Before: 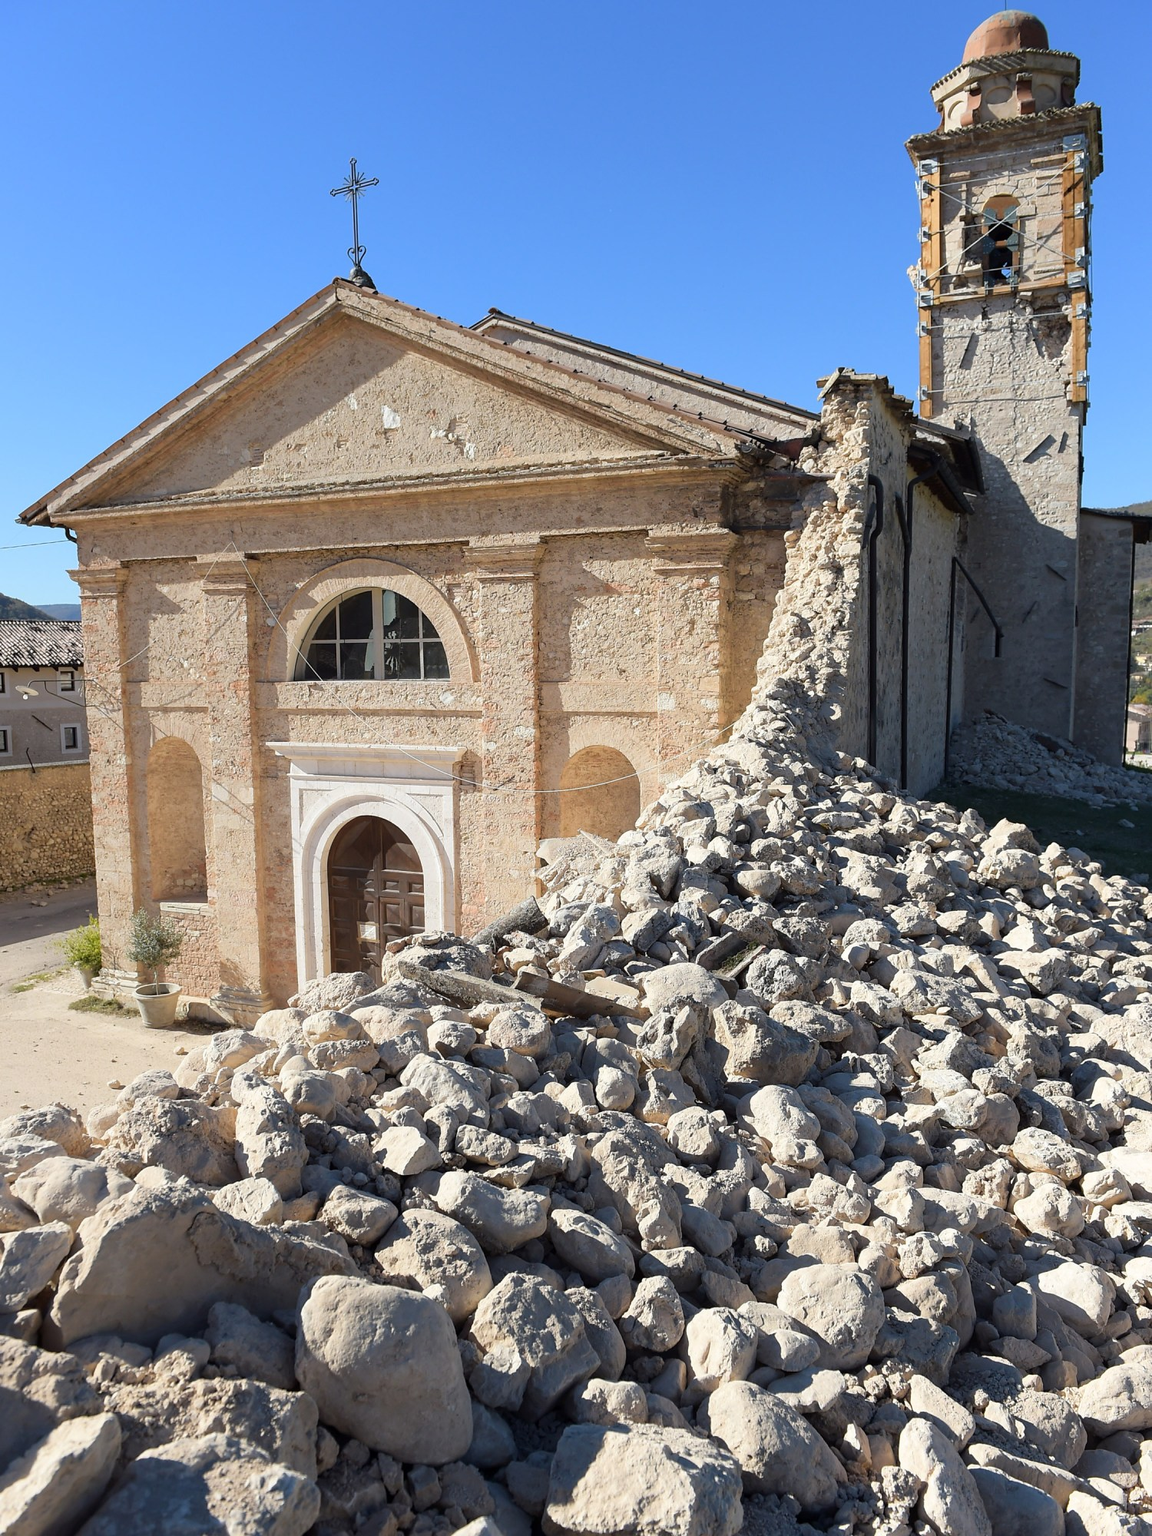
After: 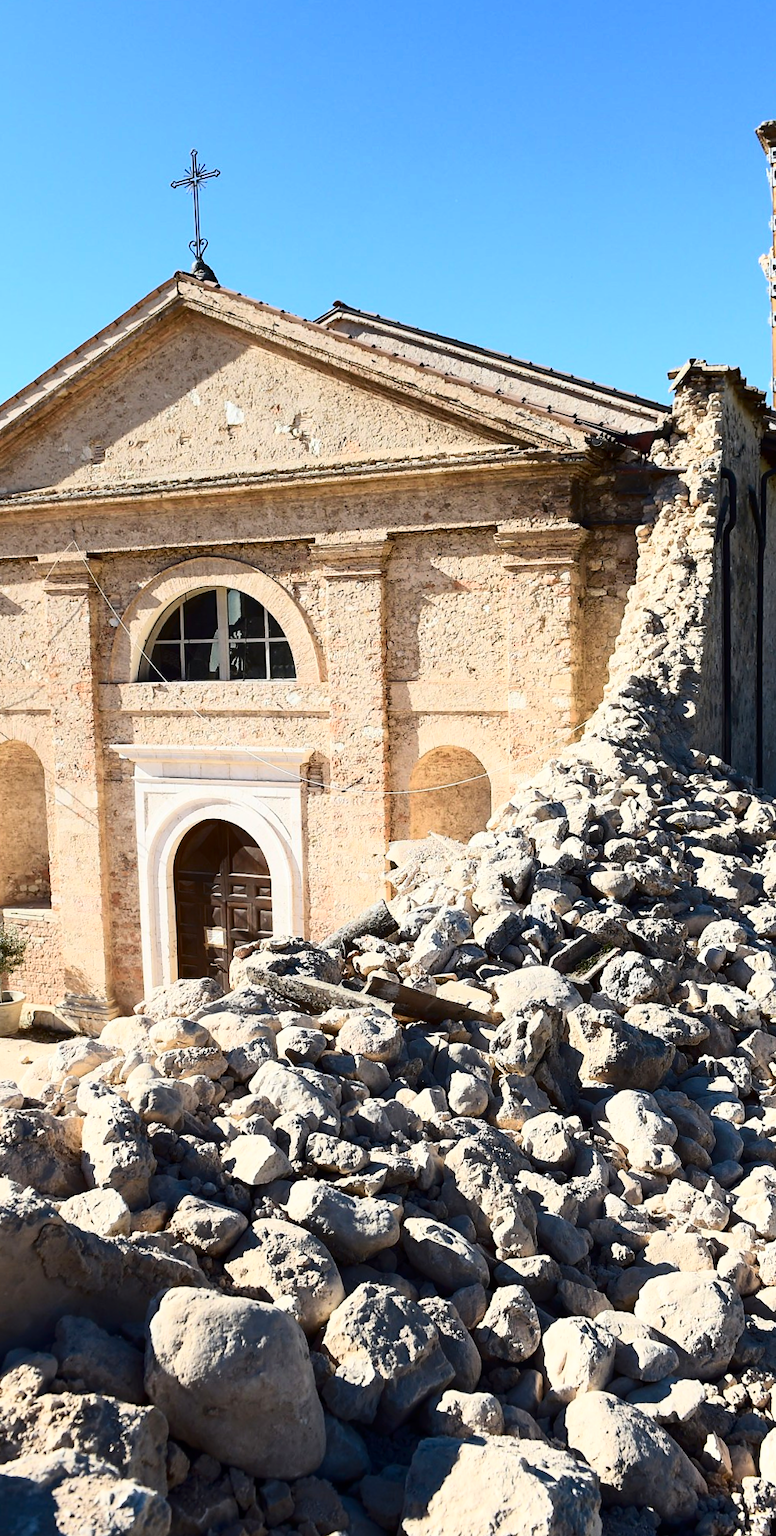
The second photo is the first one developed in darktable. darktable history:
crop and rotate: left 13.537%, right 19.796%
contrast brightness saturation: contrast 0.4, brightness 0.05, saturation 0.25
rotate and perspective: rotation -0.45°, automatic cropping original format, crop left 0.008, crop right 0.992, crop top 0.012, crop bottom 0.988
